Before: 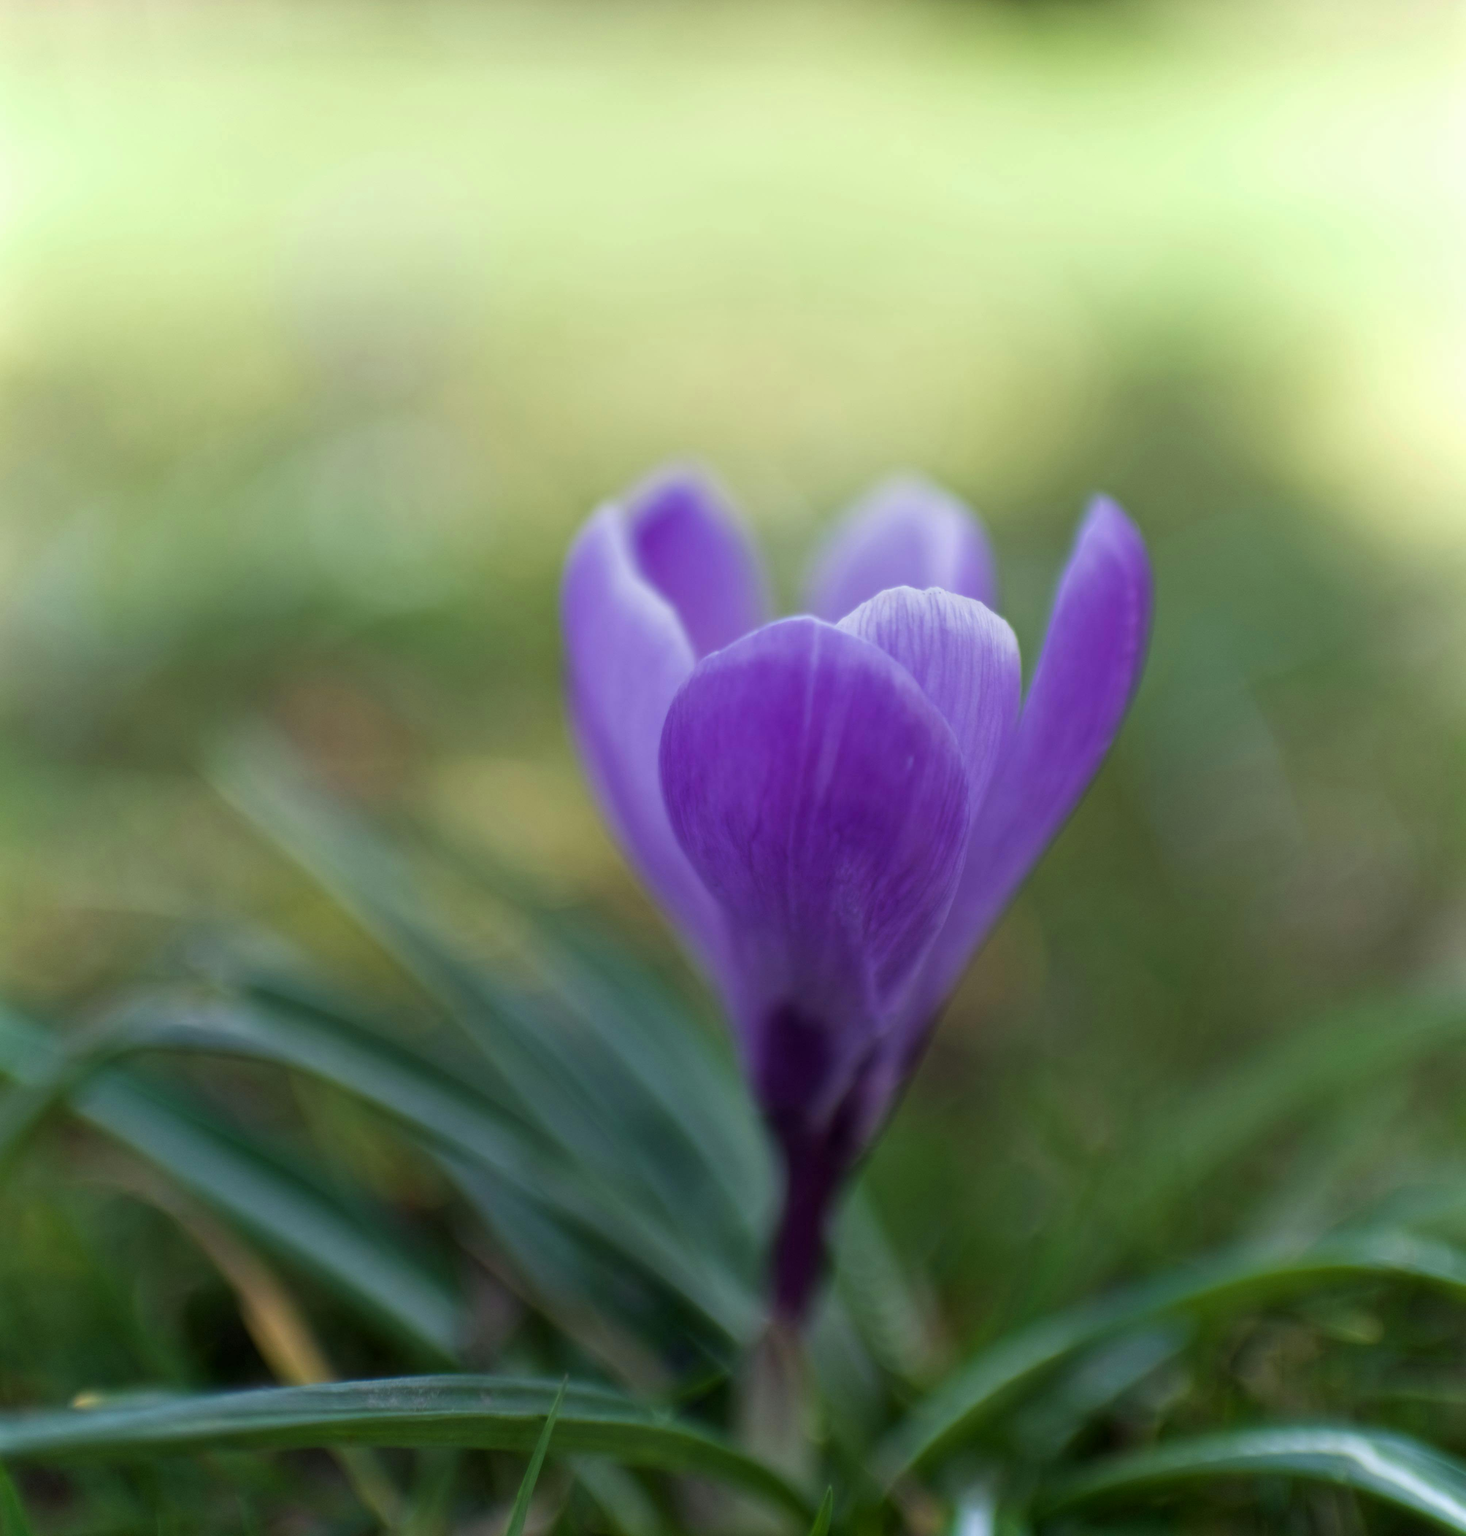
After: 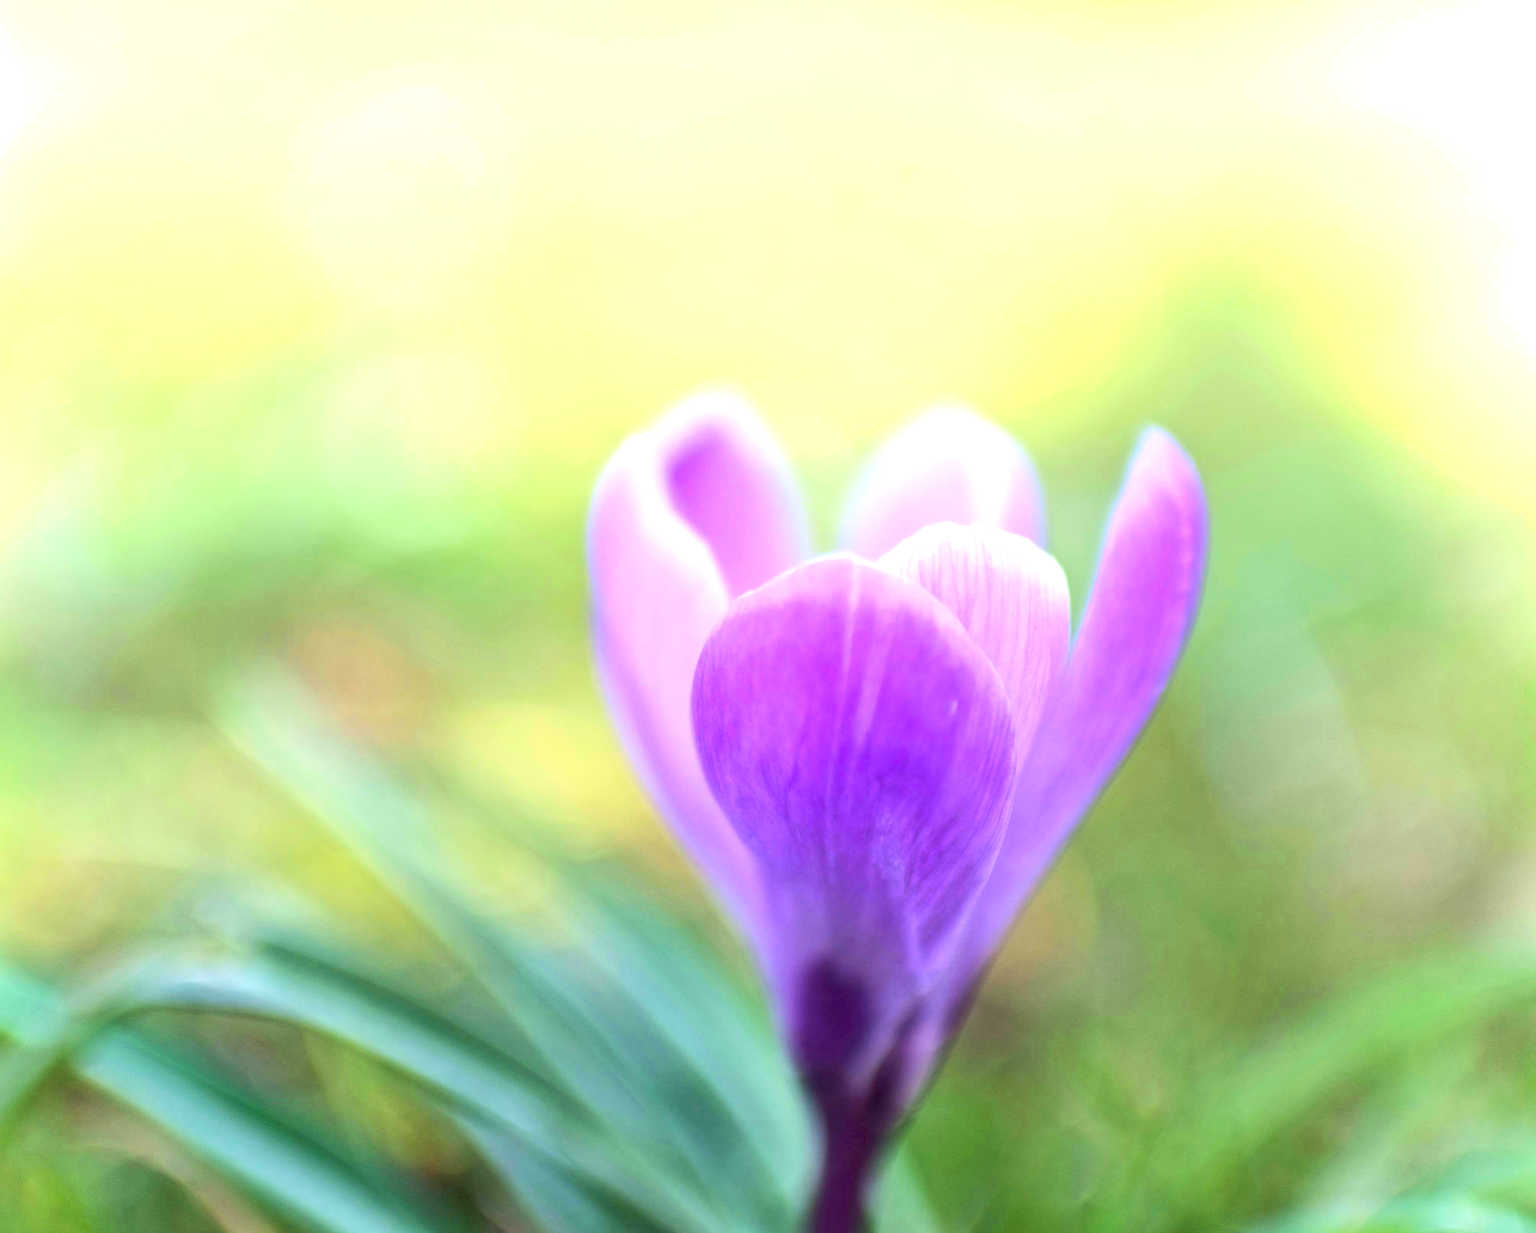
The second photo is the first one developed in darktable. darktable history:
sharpen: radius 1.897, amount 0.405, threshold 1.617
crop: top 5.706%, bottom 17.666%
contrast brightness saturation: contrast 0.204, brightness 0.162, saturation 0.228
tone equalizer: edges refinement/feathering 500, mask exposure compensation -1.57 EV, preserve details no
velvia: strength 6.32%
exposure: black level correction 0, exposure 1.462 EV, compensate highlight preservation false
